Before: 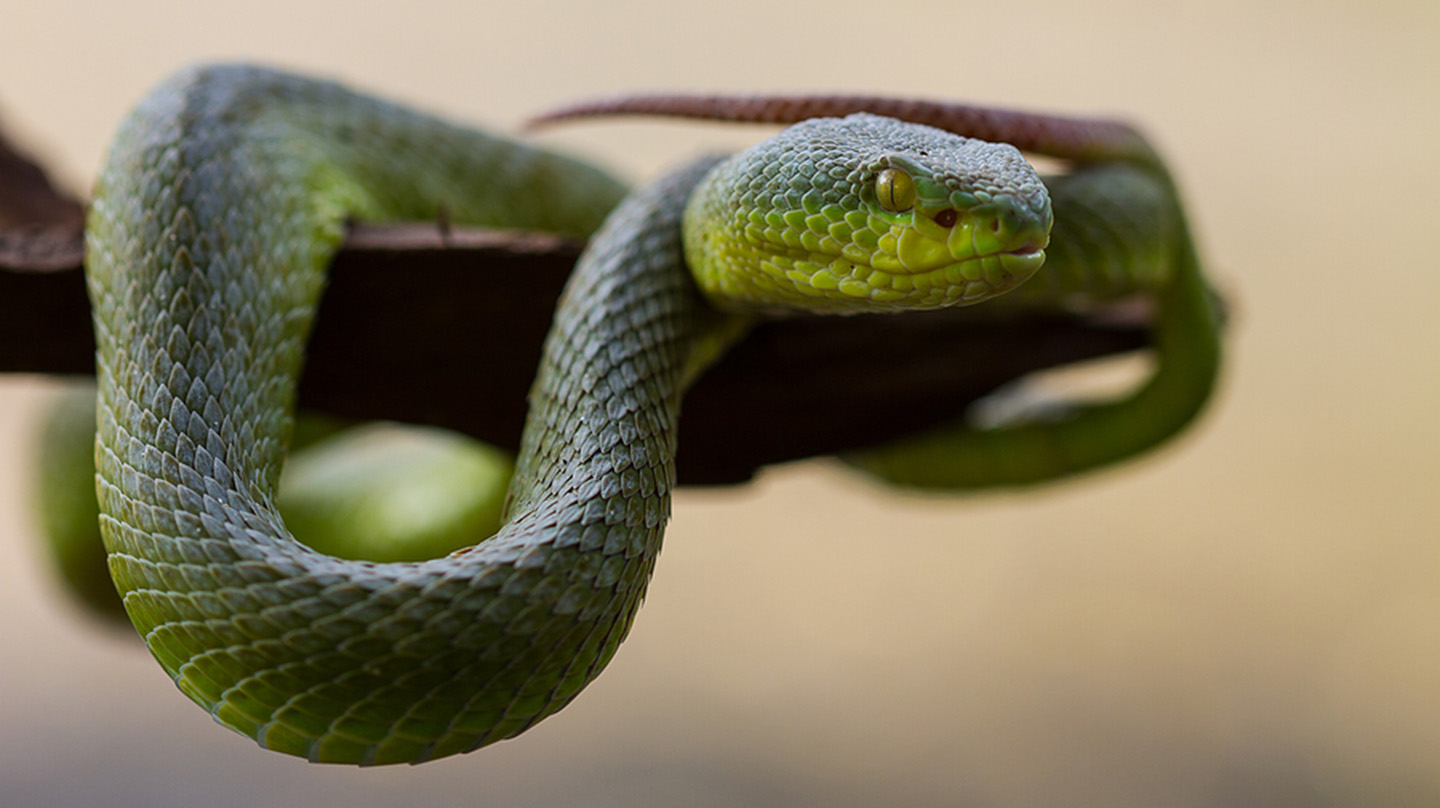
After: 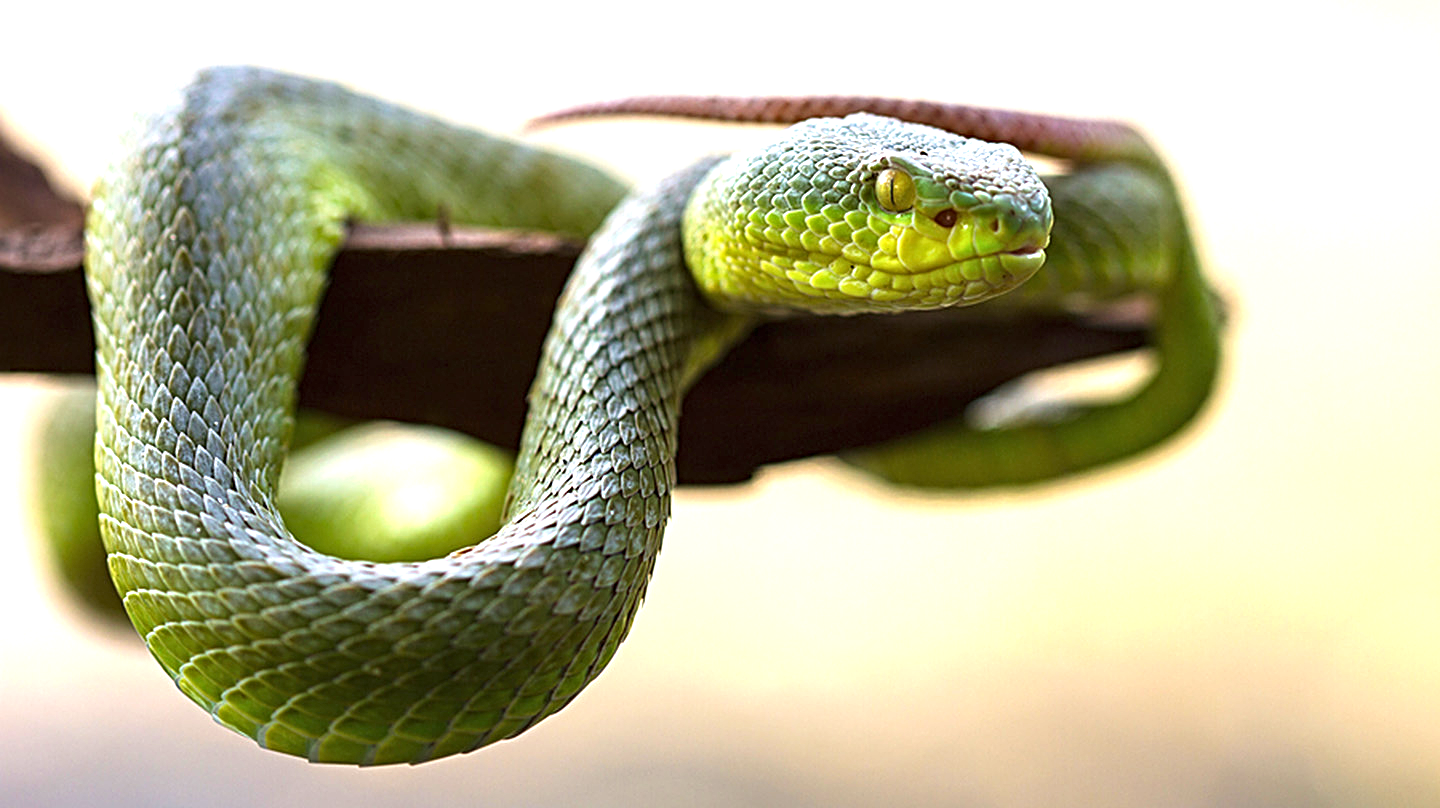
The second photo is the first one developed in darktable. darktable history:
rotate and perspective: automatic cropping original format, crop left 0, crop top 0
exposure: black level correction 0, exposure 1.388 EV, compensate exposure bias true, compensate highlight preservation false
velvia: strength 9.25%
sharpen: radius 4
white balance: emerald 1
